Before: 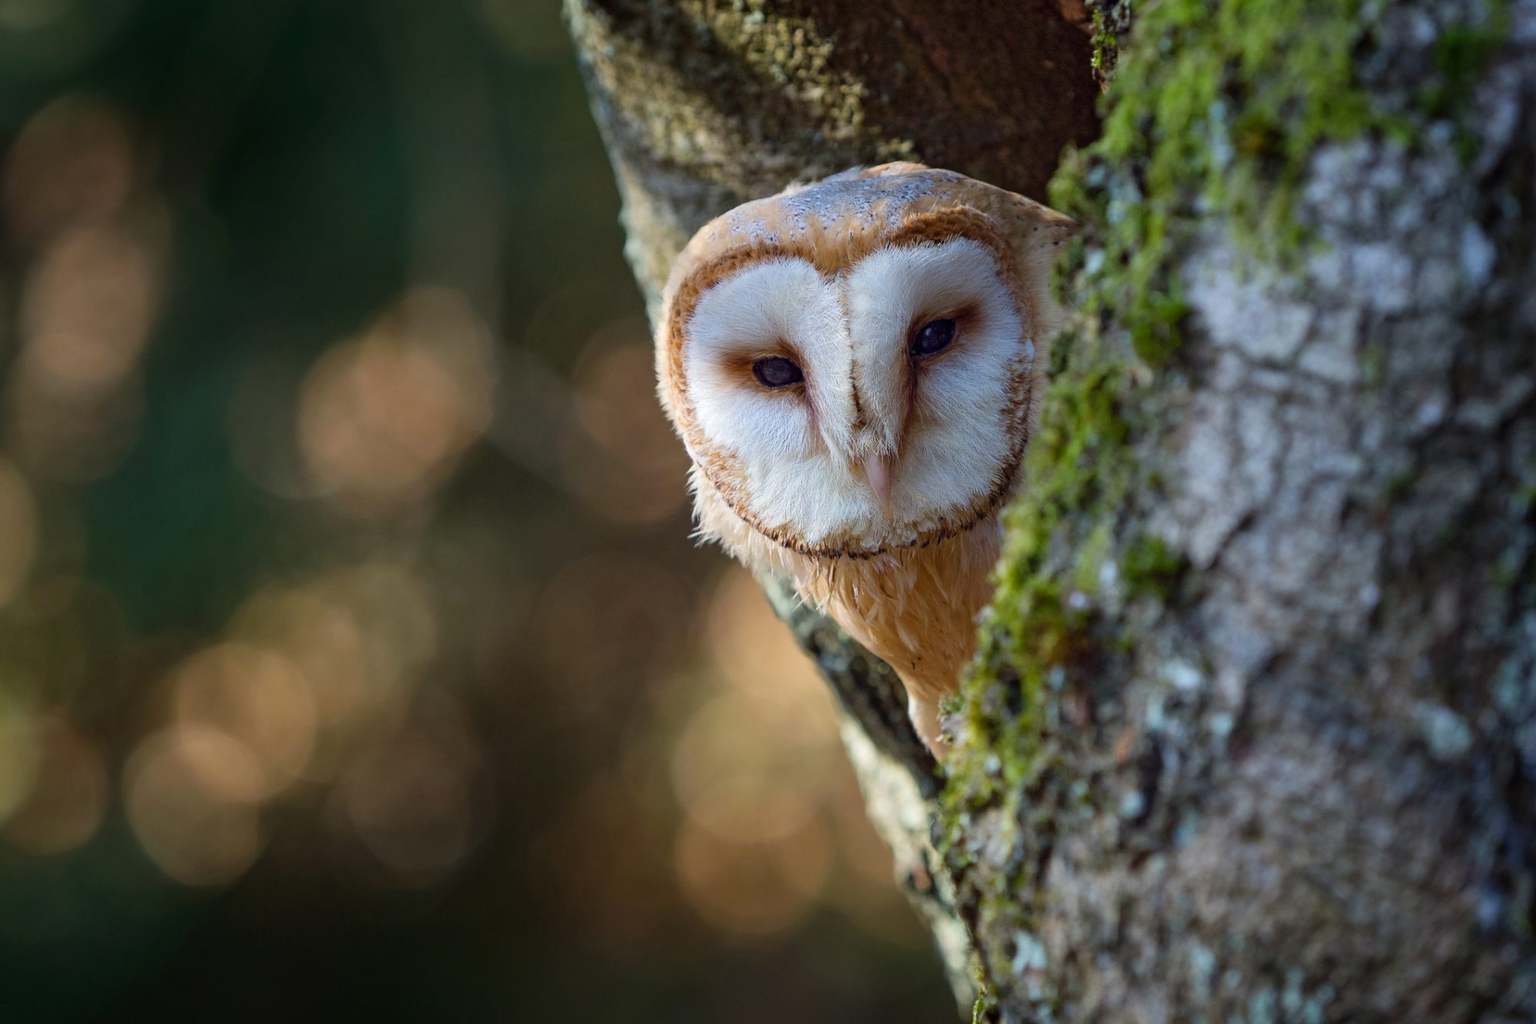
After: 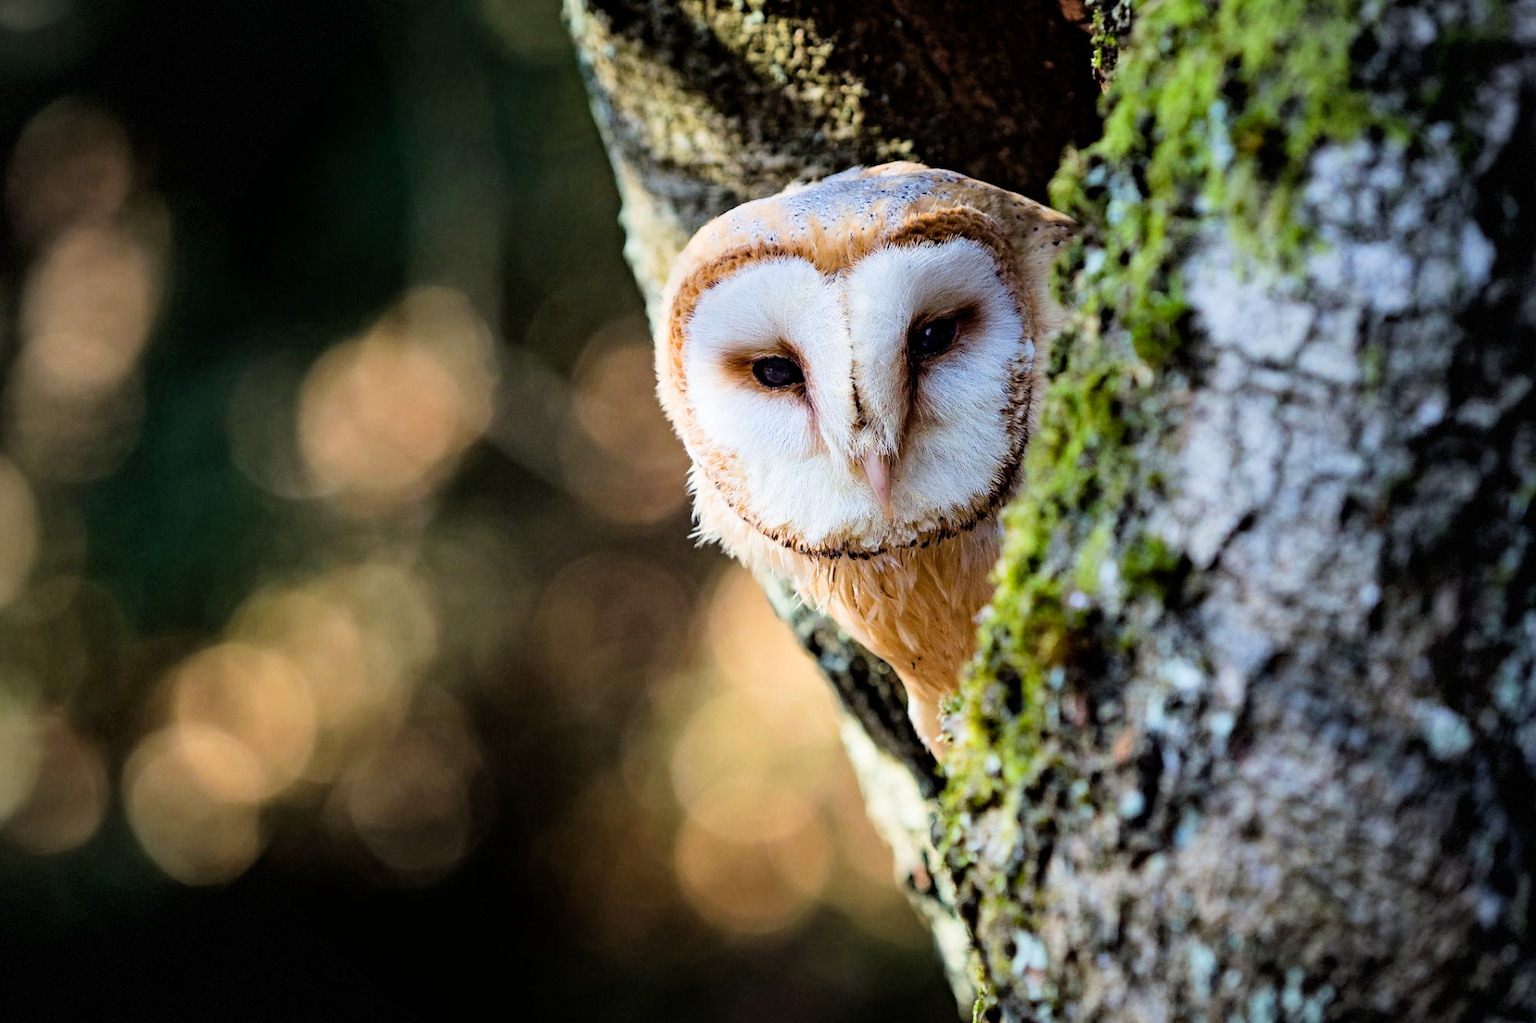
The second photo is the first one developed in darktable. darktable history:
vignetting: dithering 8-bit output, unbound false
haze removal: compatibility mode true, adaptive false
exposure: black level correction 0.001, exposure 1 EV, compensate highlight preservation false
filmic rgb: black relative exposure -5 EV, hardness 2.88, contrast 1.4, highlights saturation mix -20%
